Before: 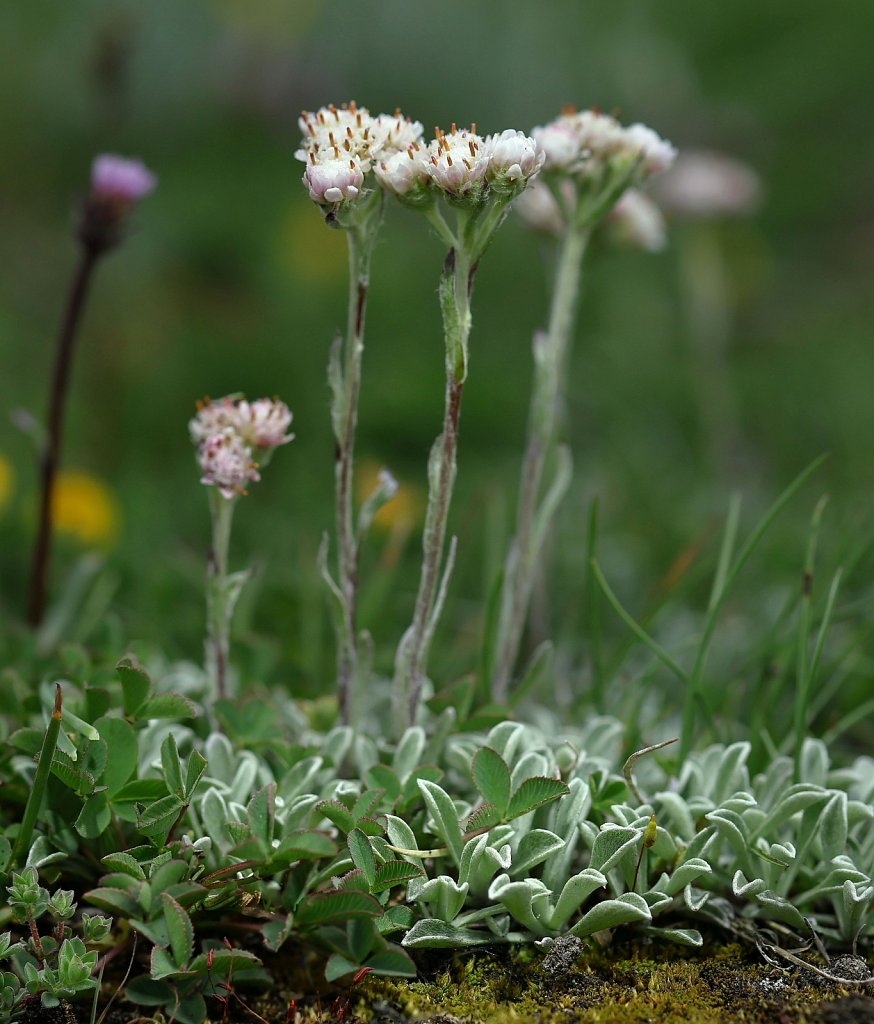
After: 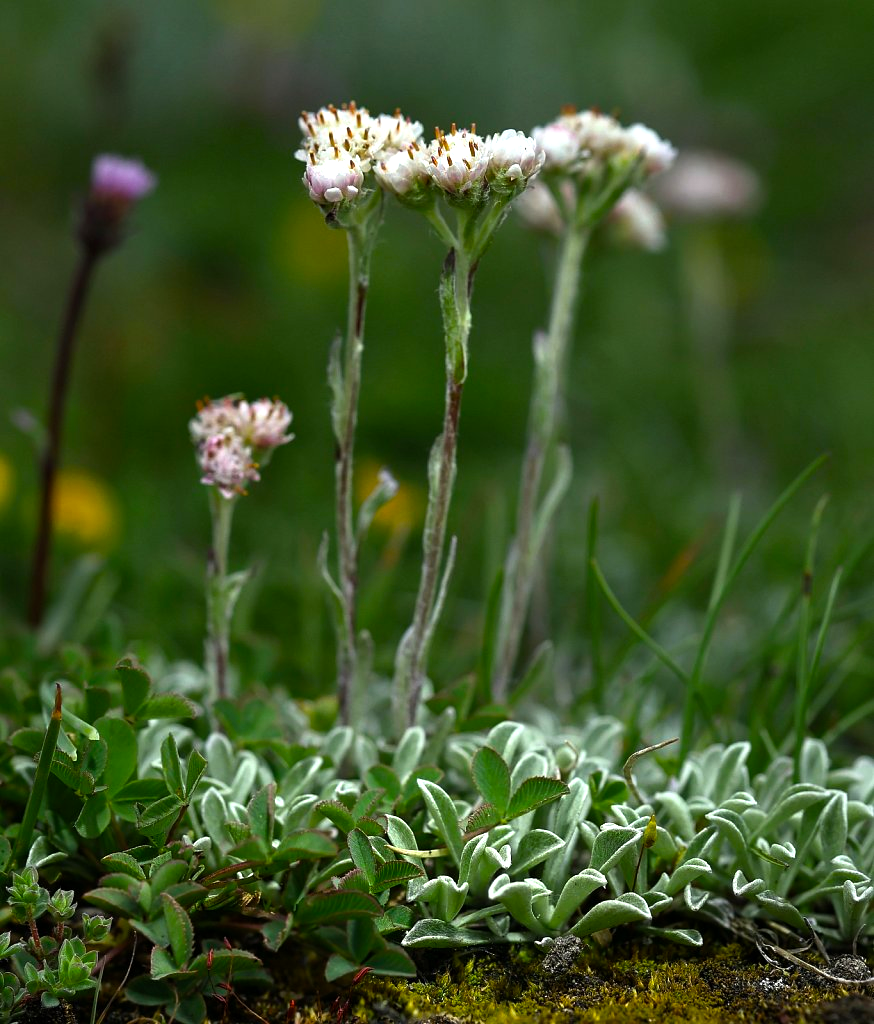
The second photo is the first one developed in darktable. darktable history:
color balance rgb: perceptual saturation grading › global saturation 36.157%, perceptual brilliance grading › global brilliance 14.504%, perceptual brilliance grading › shadows -34.318%
